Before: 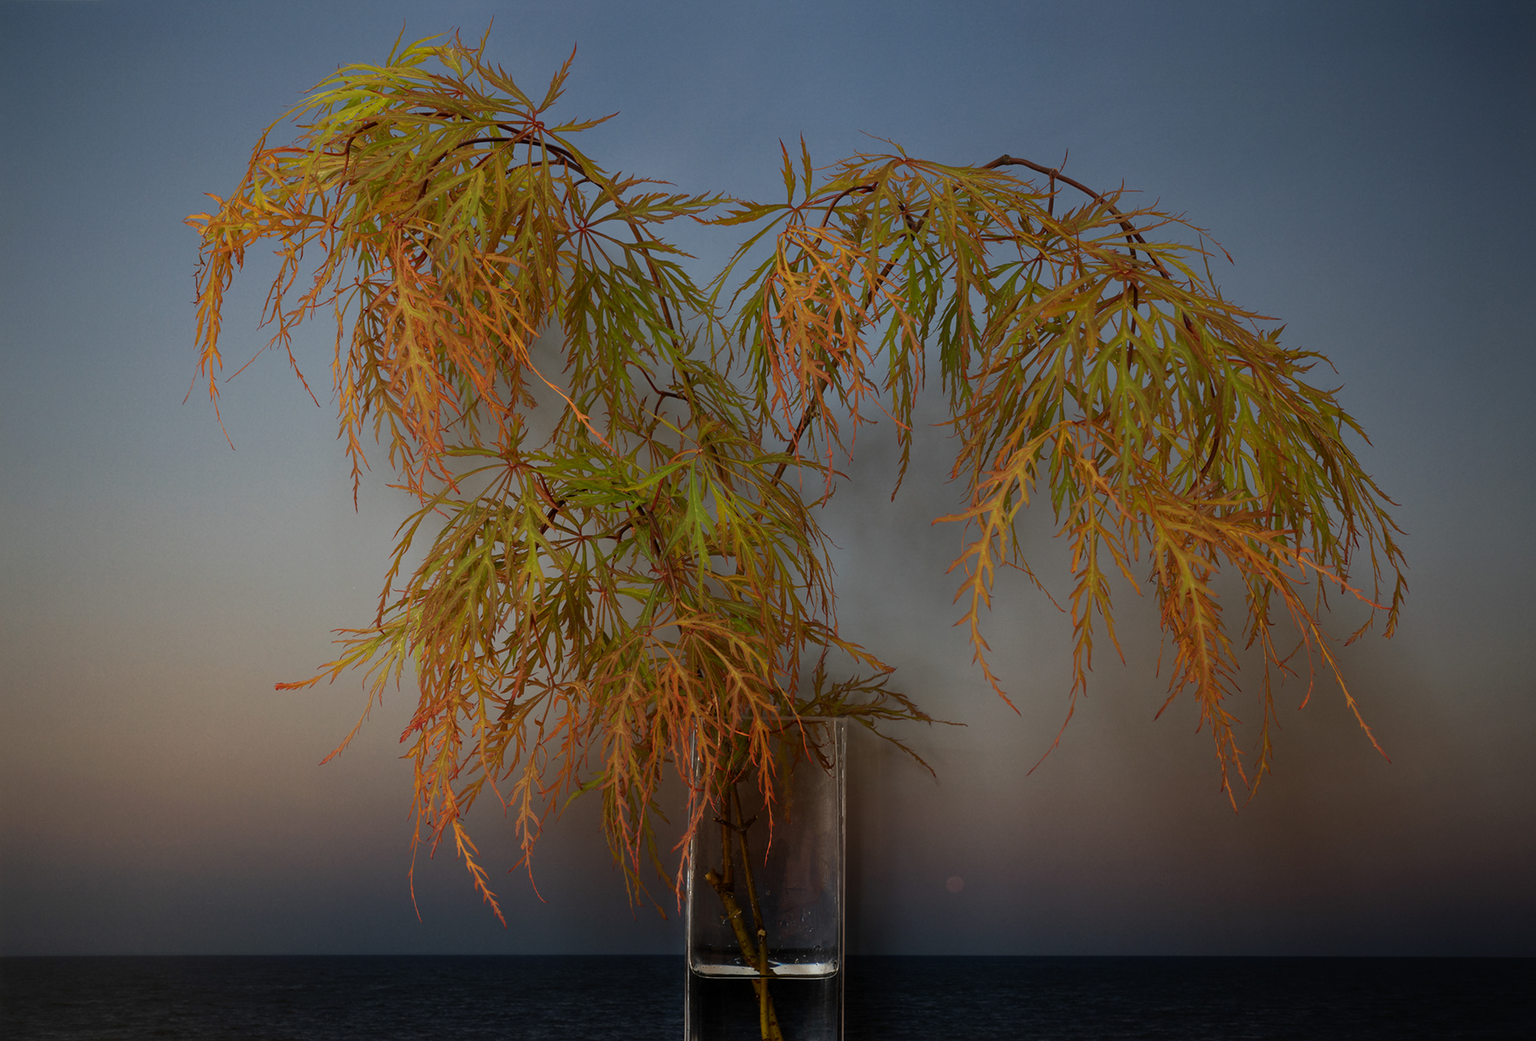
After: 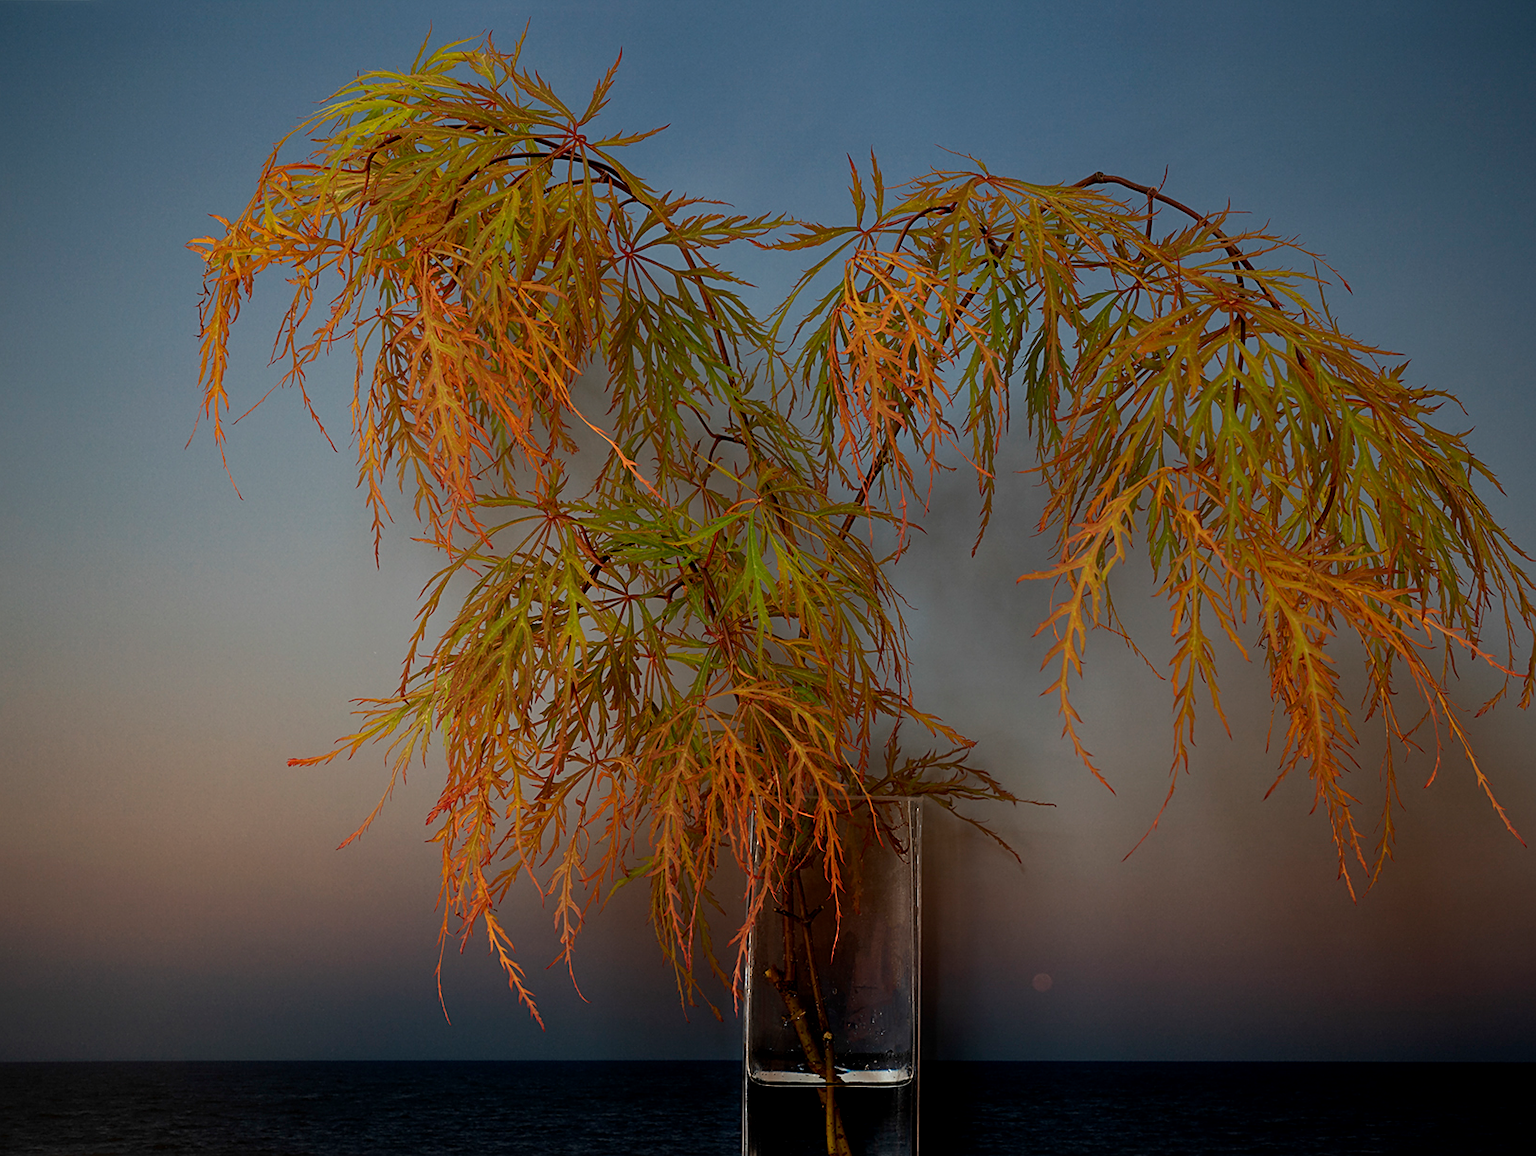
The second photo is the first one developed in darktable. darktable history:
crop and rotate: left 1.088%, right 8.807%
exposure: black level correction 0.002, exposure -0.1 EV, compensate highlight preservation false
sharpen: on, module defaults
